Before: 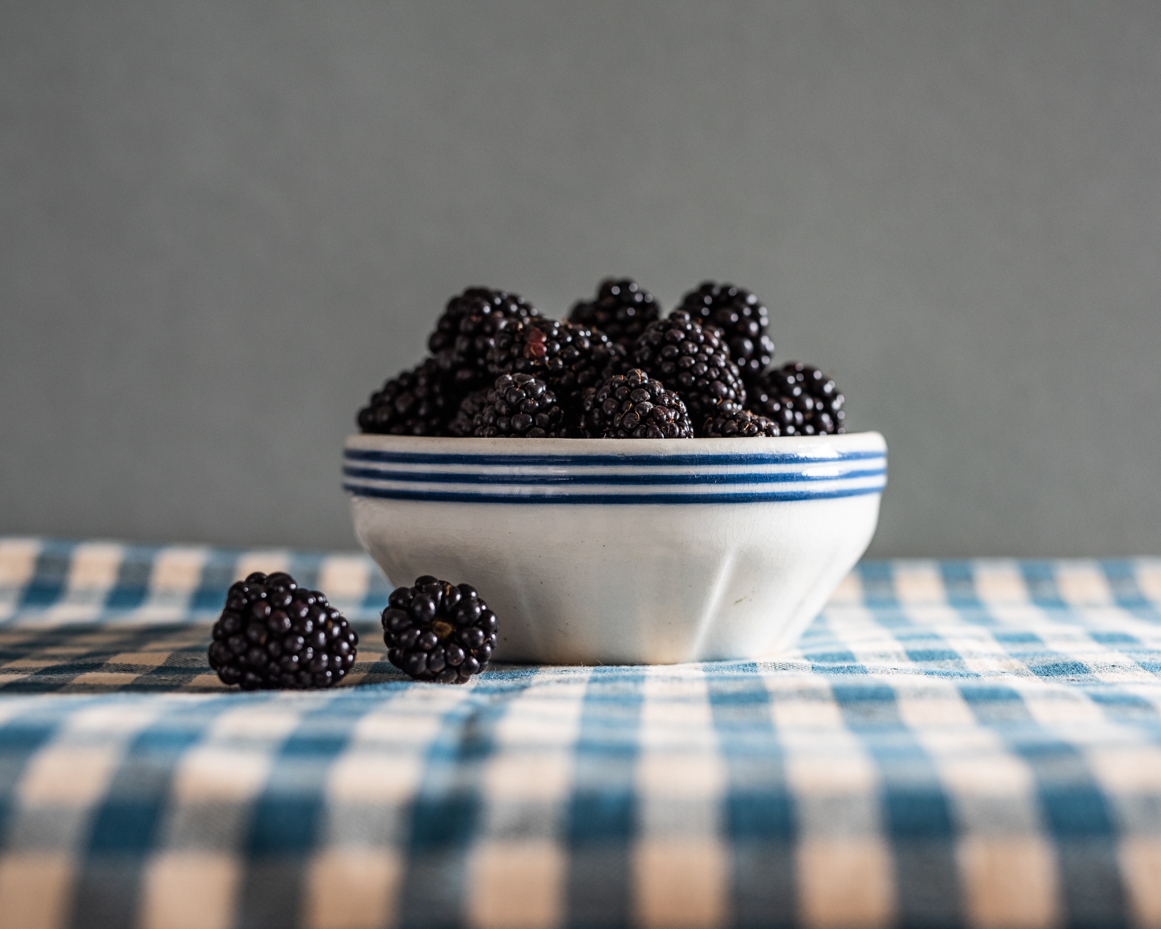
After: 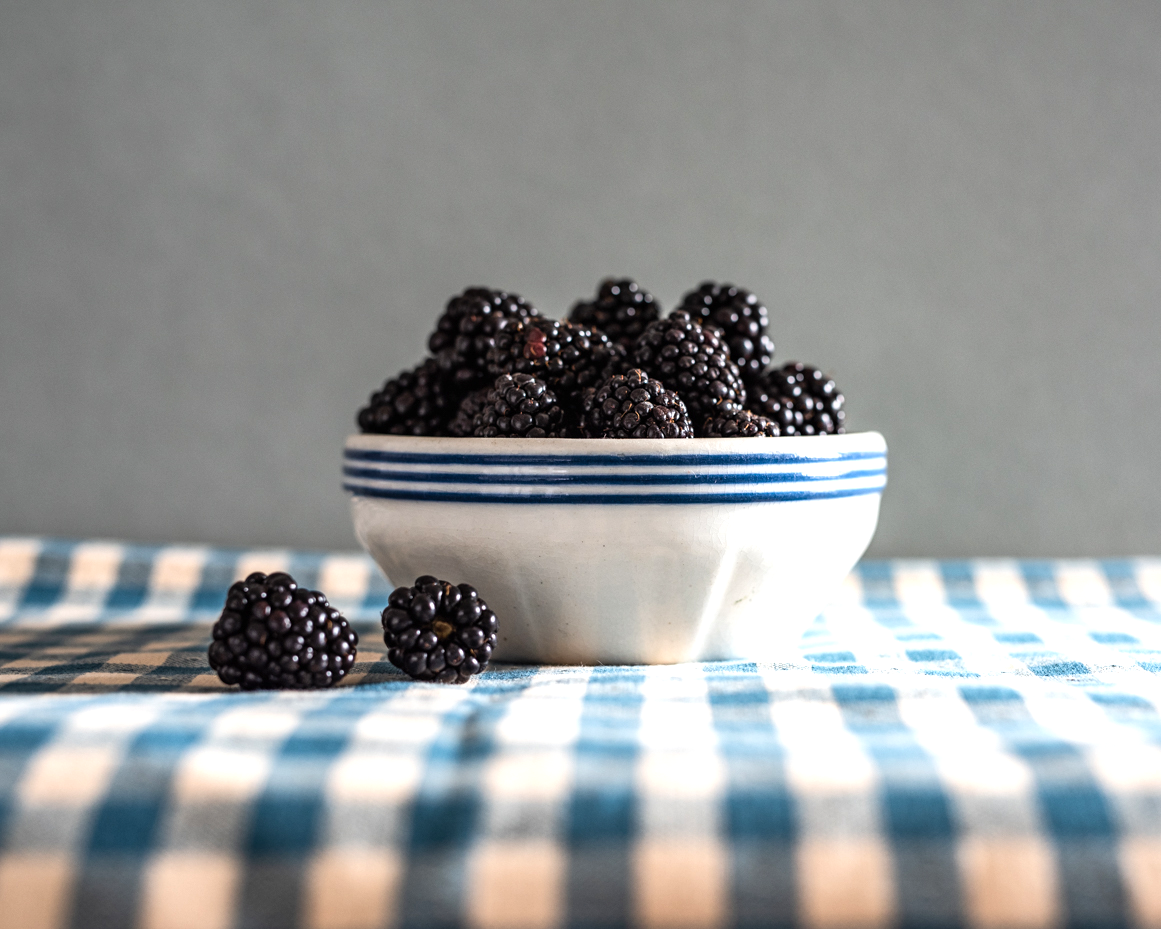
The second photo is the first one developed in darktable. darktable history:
exposure: exposure 0.608 EV, compensate exposure bias true, compensate highlight preservation false
